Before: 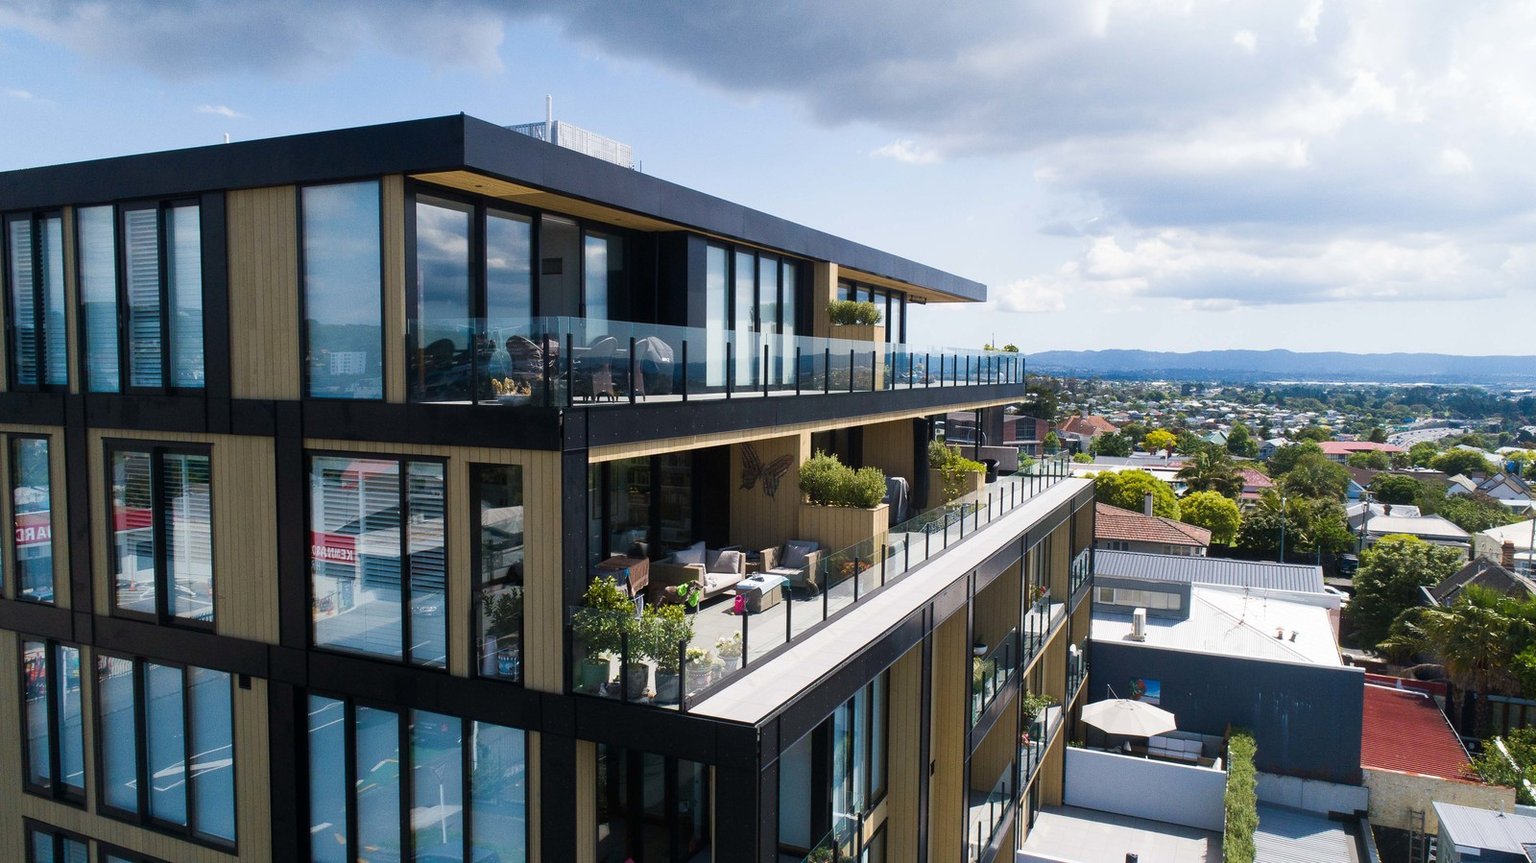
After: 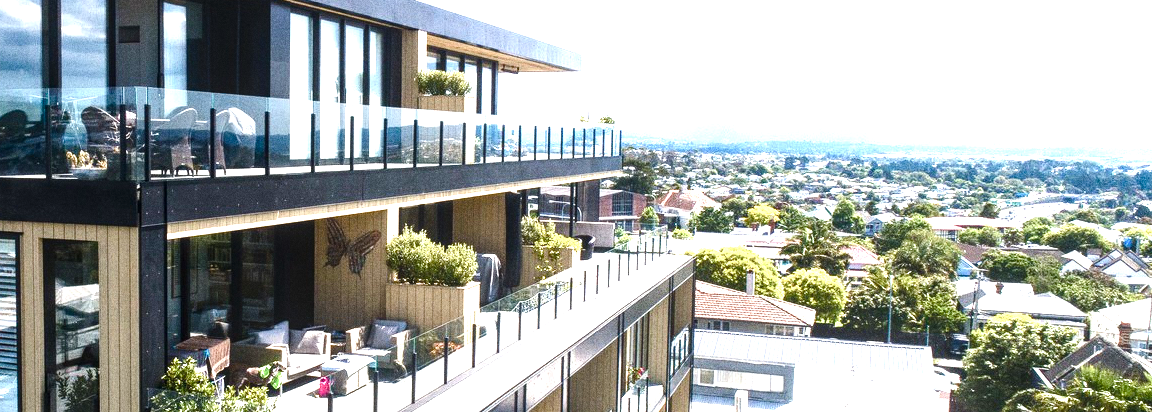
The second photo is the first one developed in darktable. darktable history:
color balance rgb: perceptual saturation grading › global saturation 20%, perceptual saturation grading › highlights -50%, perceptual saturation grading › shadows 30%
local contrast: on, module defaults
tone equalizer: -8 EV -0.75 EV, -7 EV -0.7 EV, -6 EV -0.6 EV, -5 EV -0.4 EV, -3 EV 0.4 EV, -2 EV 0.6 EV, -1 EV 0.7 EV, +0 EV 0.75 EV, edges refinement/feathering 500, mask exposure compensation -1.57 EV, preserve details no
contrast brightness saturation: saturation -0.05
exposure: black level correction 0, exposure 1.1 EV, compensate exposure bias true, compensate highlight preservation false
grain: coarseness 8.68 ISO, strength 31.94%
shadows and highlights: shadows 30.86, highlights 0, soften with gaussian
crop and rotate: left 27.938%, top 27.046%, bottom 27.046%
